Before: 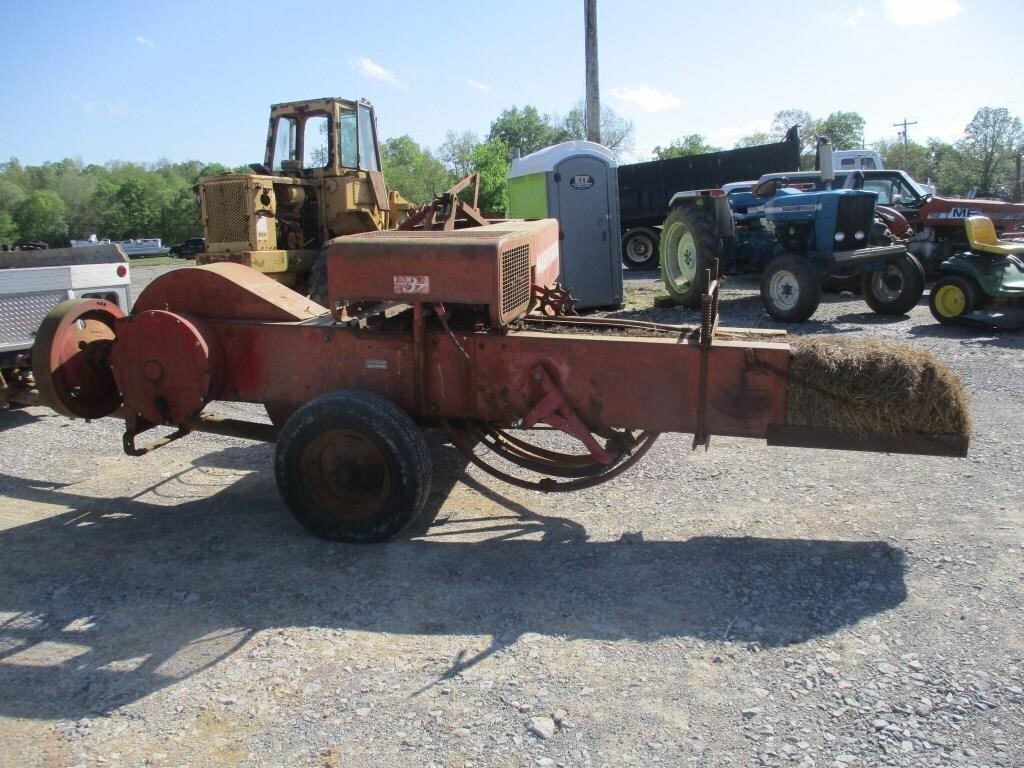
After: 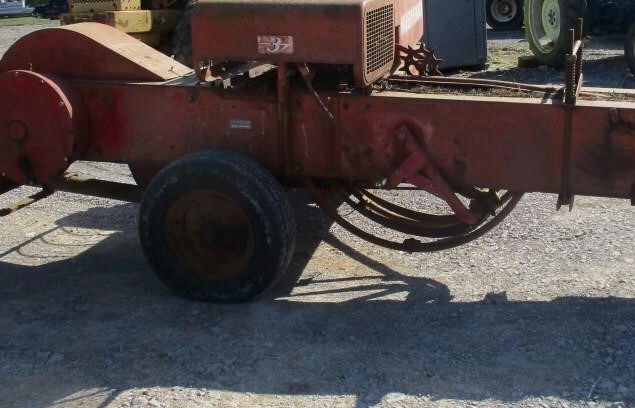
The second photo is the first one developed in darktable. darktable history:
crop: left 13.312%, top 31.28%, right 24.627%, bottom 15.582%
contrast brightness saturation: brightness -0.09
